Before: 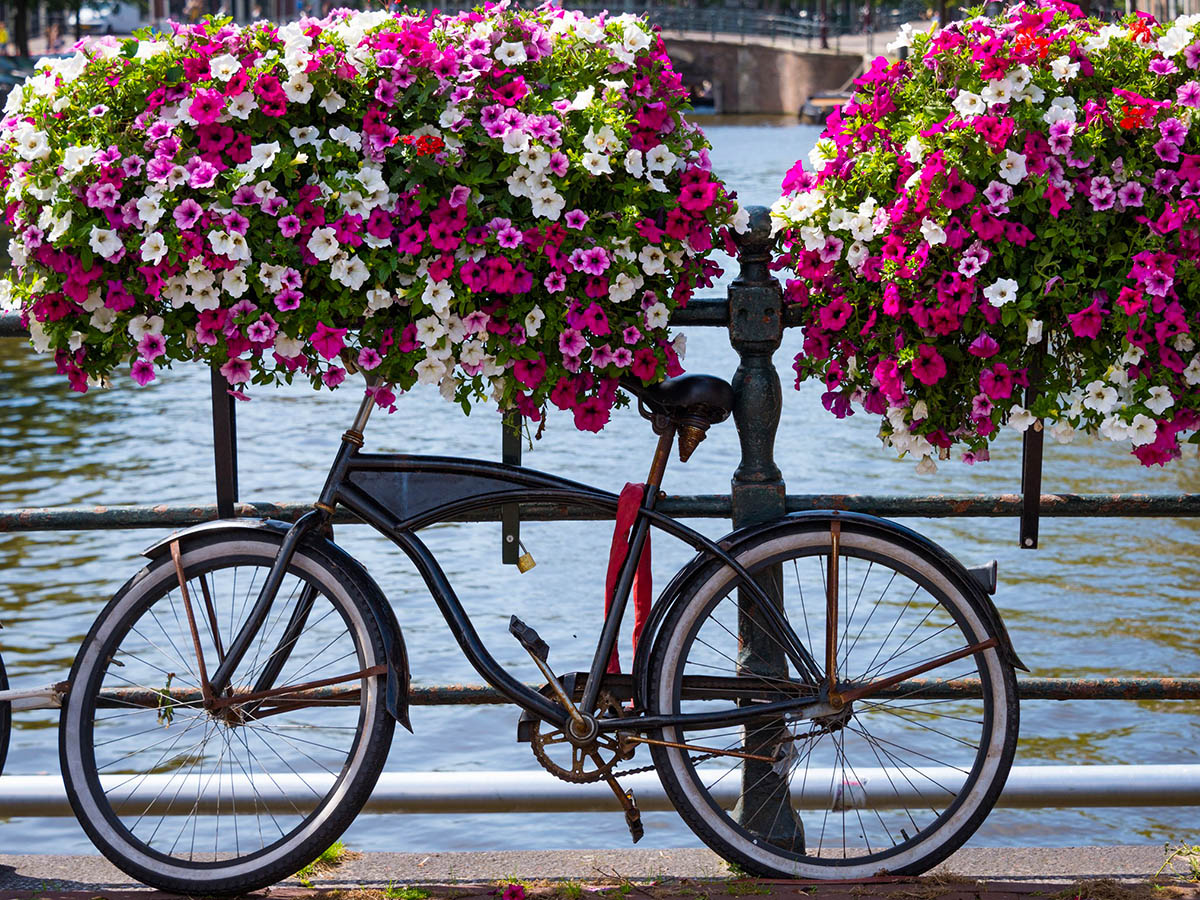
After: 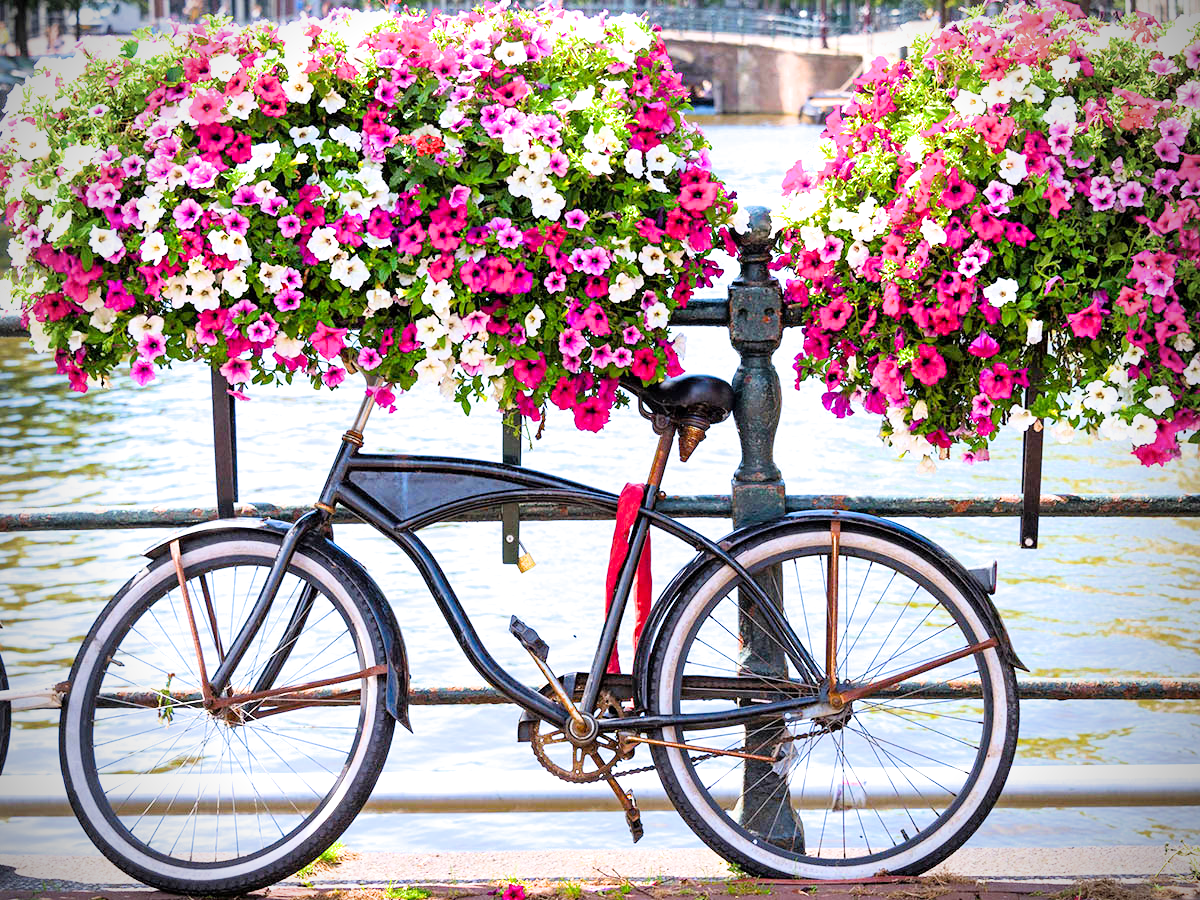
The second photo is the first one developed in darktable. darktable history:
filmic rgb: black relative exposure -8.02 EV, white relative exposure 4.01 EV, hardness 4.17, contrast 0.926, iterations of high-quality reconstruction 0
vignetting: fall-off radius 61.08%, brightness -0.855
contrast brightness saturation: saturation 0.13
exposure: exposure 1.989 EV, compensate highlight preservation false
tone equalizer: -8 EV -0.438 EV, -7 EV -0.395 EV, -6 EV -0.358 EV, -5 EV -0.241 EV, -3 EV 0.223 EV, -2 EV 0.307 EV, -1 EV 0.384 EV, +0 EV 0.441 EV
